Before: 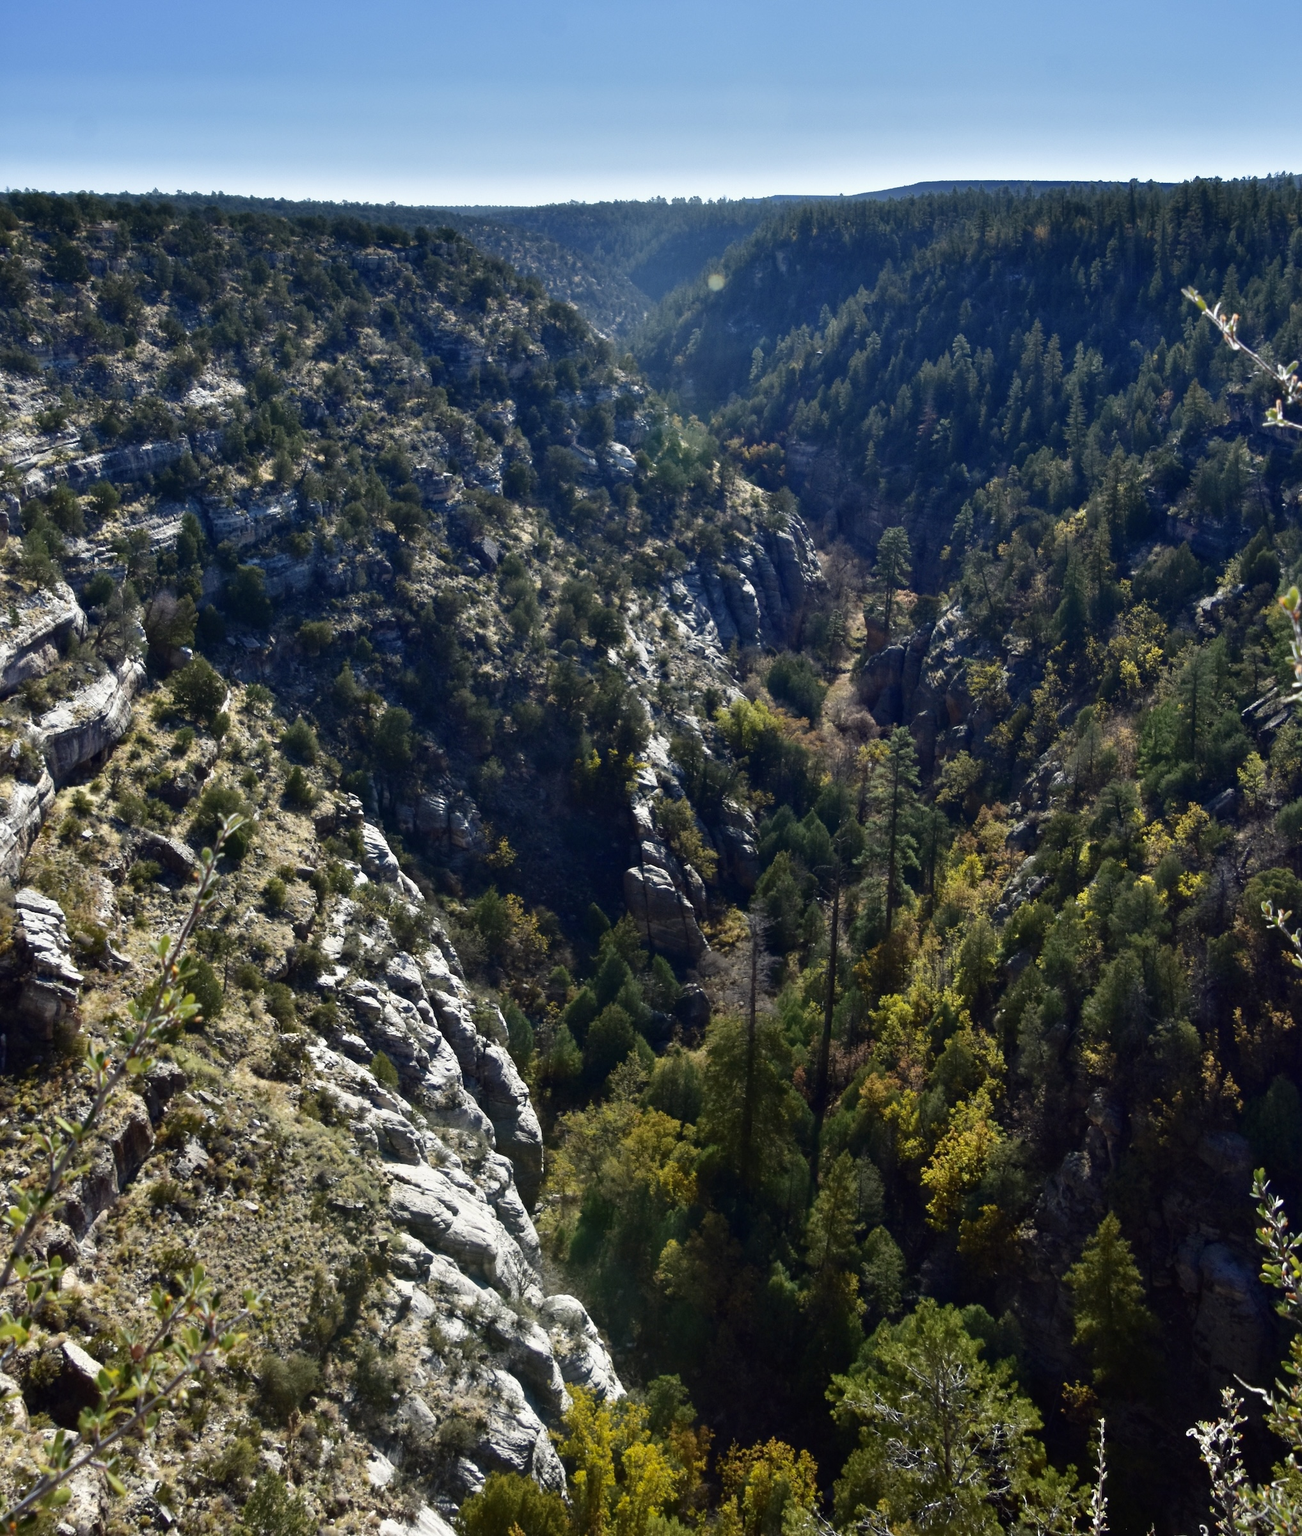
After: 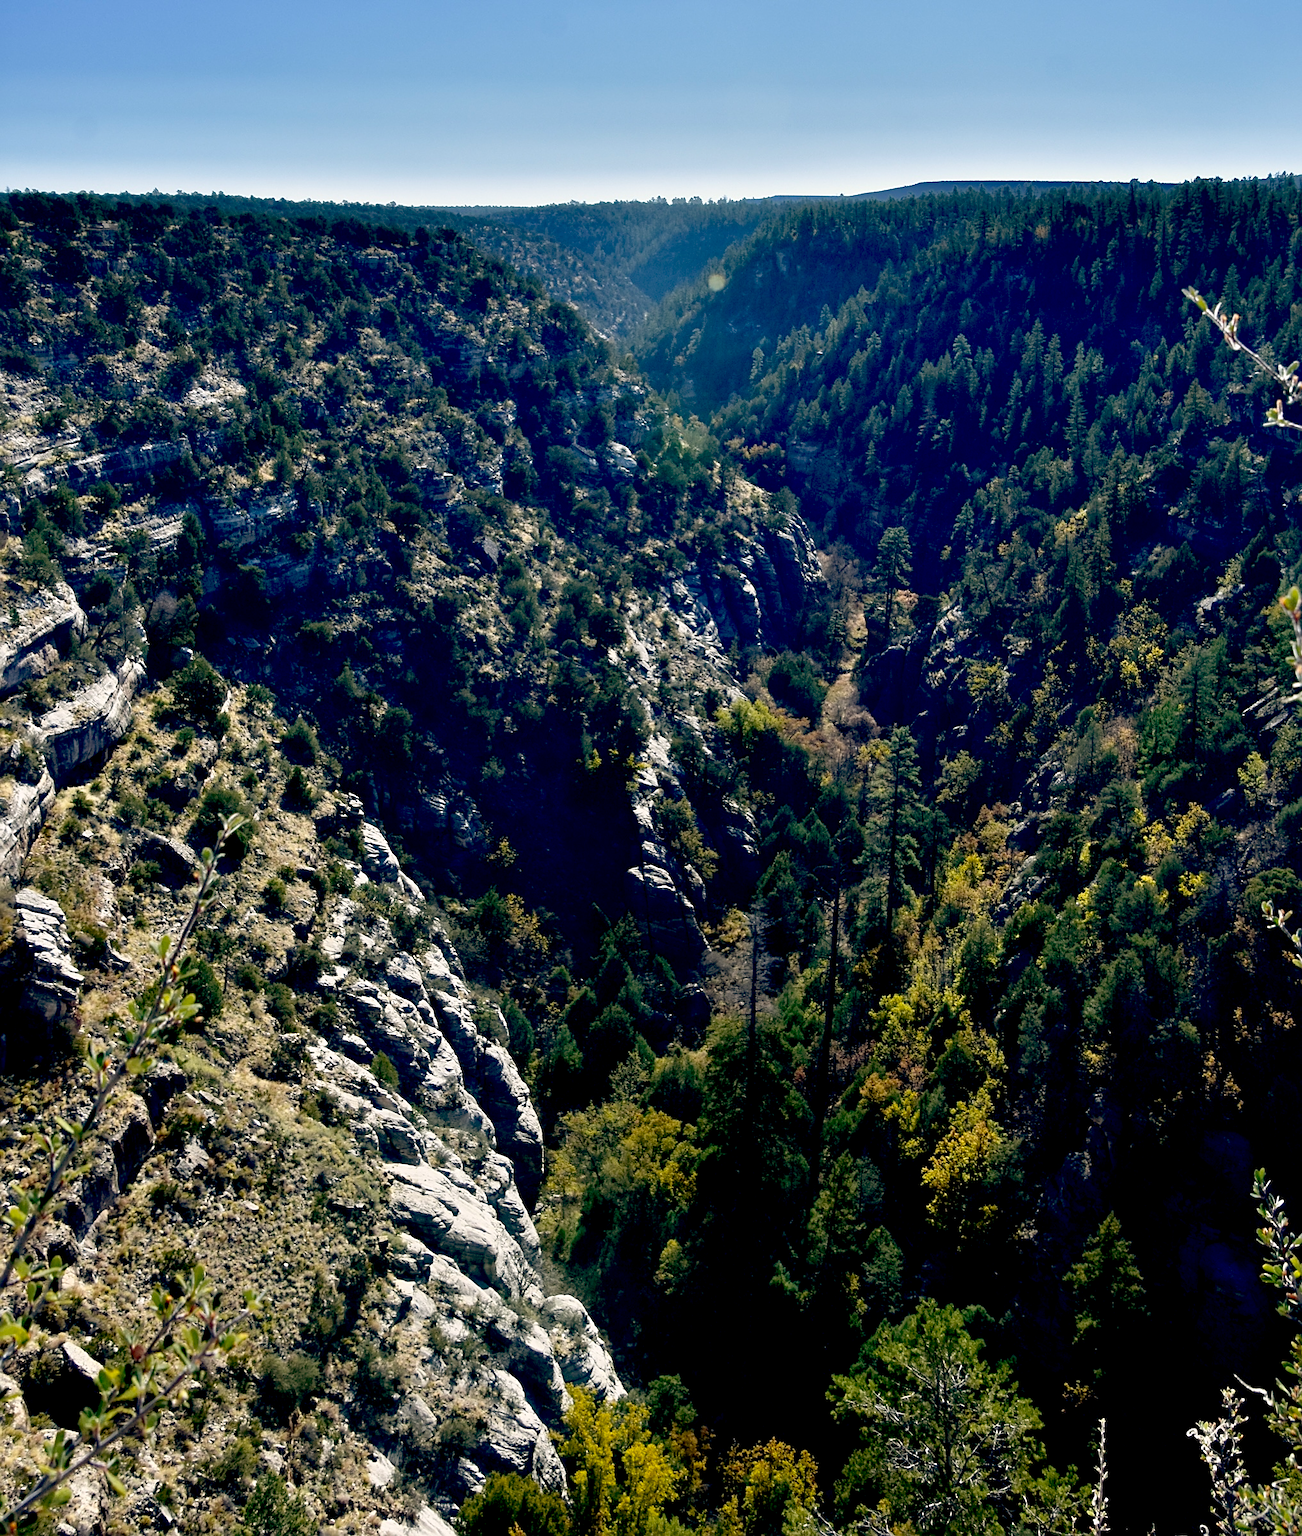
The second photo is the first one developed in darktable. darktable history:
sharpen: on, module defaults
color balance: lift [0.975, 0.993, 1, 1.015], gamma [1.1, 1, 1, 0.945], gain [1, 1.04, 1, 0.95]
